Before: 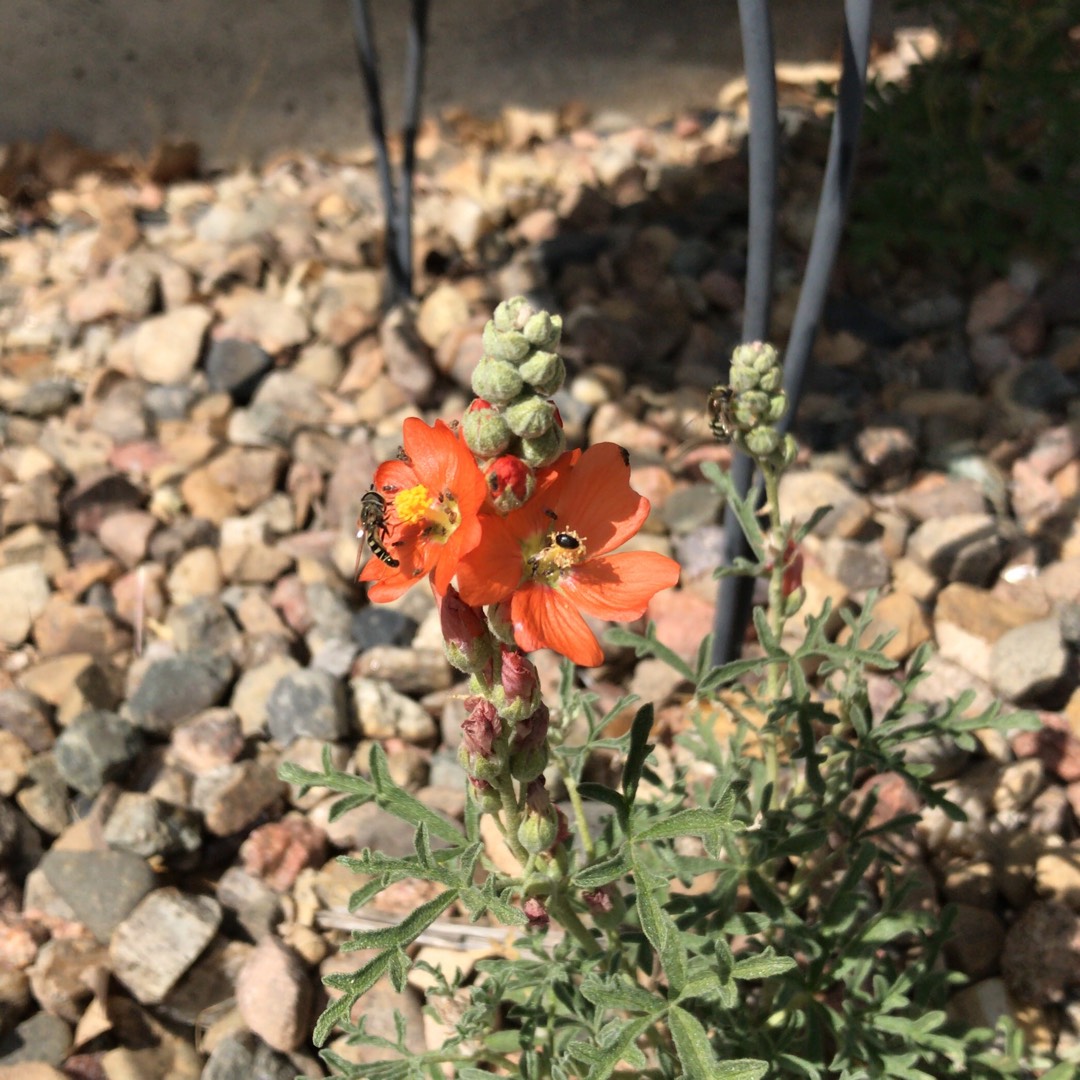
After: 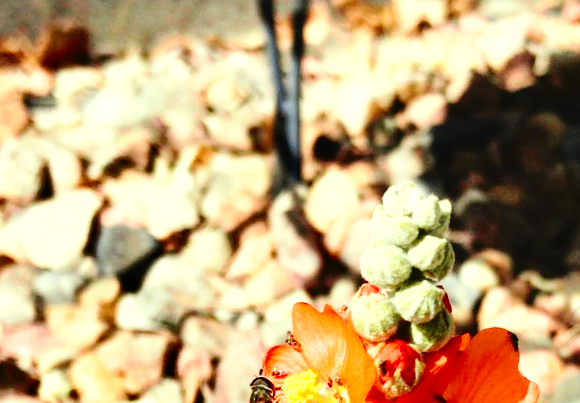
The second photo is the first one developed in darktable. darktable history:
color correction: highlights a* -7.77, highlights b* 3.44
base curve: curves: ch0 [(0, 0) (0.036, 0.025) (0.121, 0.166) (0.206, 0.329) (0.605, 0.79) (1, 1)], preserve colors none
tone equalizer: -8 EV -0.756 EV, -7 EV -0.72 EV, -6 EV -0.619 EV, -5 EV -0.421 EV, -3 EV 0.392 EV, -2 EV 0.6 EV, -1 EV 0.7 EV, +0 EV 0.771 EV
tone curve: curves: ch0 [(0, 0.036) (0.119, 0.115) (0.466, 0.498) (0.715, 0.767) (0.817, 0.865) (1, 0.998)]; ch1 [(0, 0) (0.377, 0.416) (0.44, 0.461) (0.487, 0.49) (0.514, 0.517) (0.536, 0.577) (0.66, 0.724) (1, 1)]; ch2 [(0, 0) (0.38, 0.405) (0.463, 0.443) (0.492, 0.486) (0.526, 0.541) (0.578, 0.598) (0.653, 0.698) (1, 1)], color space Lab, independent channels, preserve colors none
local contrast: highlights 102%, shadows 100%, detail 120%, midtone range 0.2
crop: left 10.325%, top 10.721%, right 35.961%, bottom 51.936%
shadows and highlights: soften with gaussian
